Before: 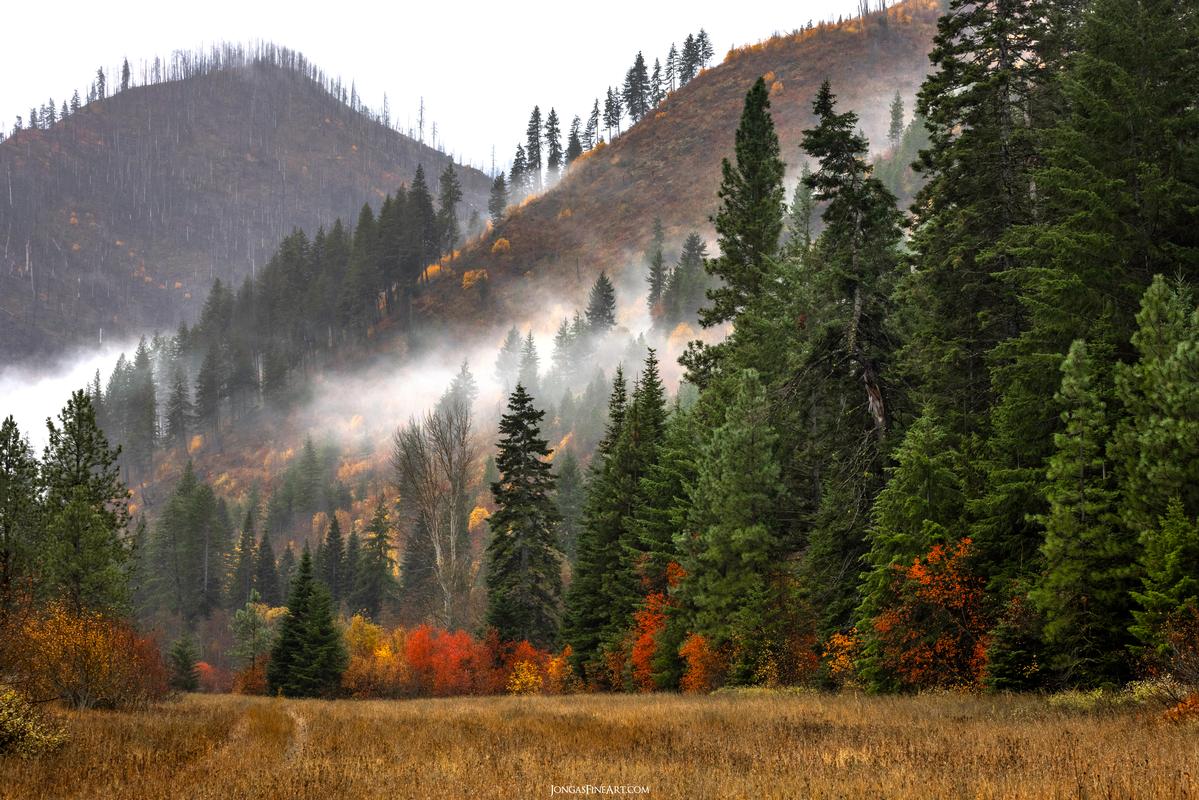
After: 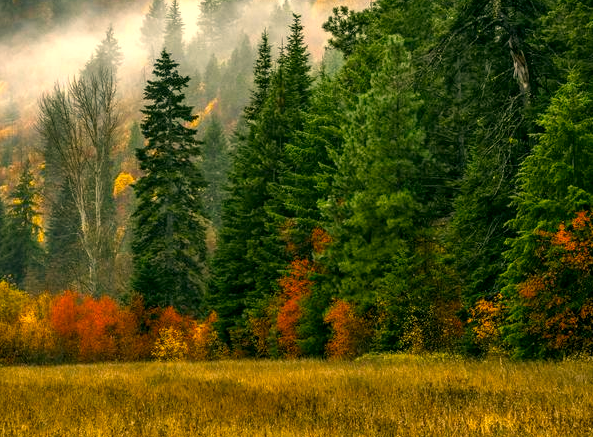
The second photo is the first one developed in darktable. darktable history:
color correction: highlights a* 5.3, highlights b* 24.26, shadows a* -15.58, shadows b* 4.02
color balance rgb: linear chroma grading › global chroma 6.48%, perceptual saturation grading › global saturation 12.96%, global vibrance 6.02%
local contrast: on, module defaults
crop: left 29.672%, top 41.786%, right 20.851%, bottom 3.487%
